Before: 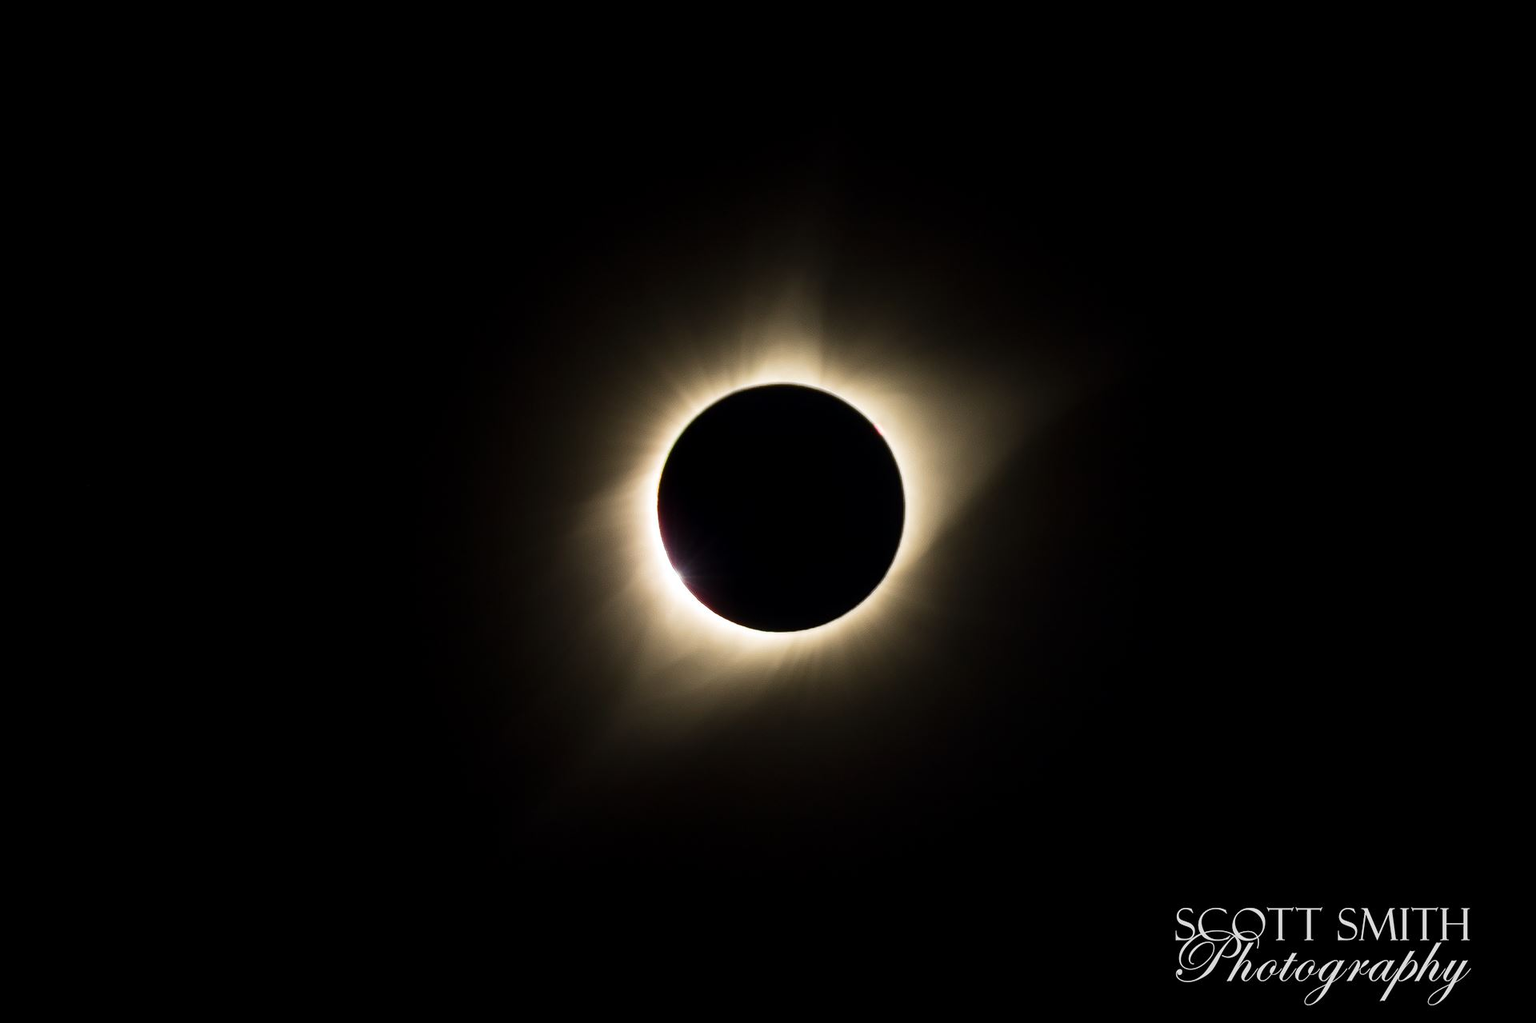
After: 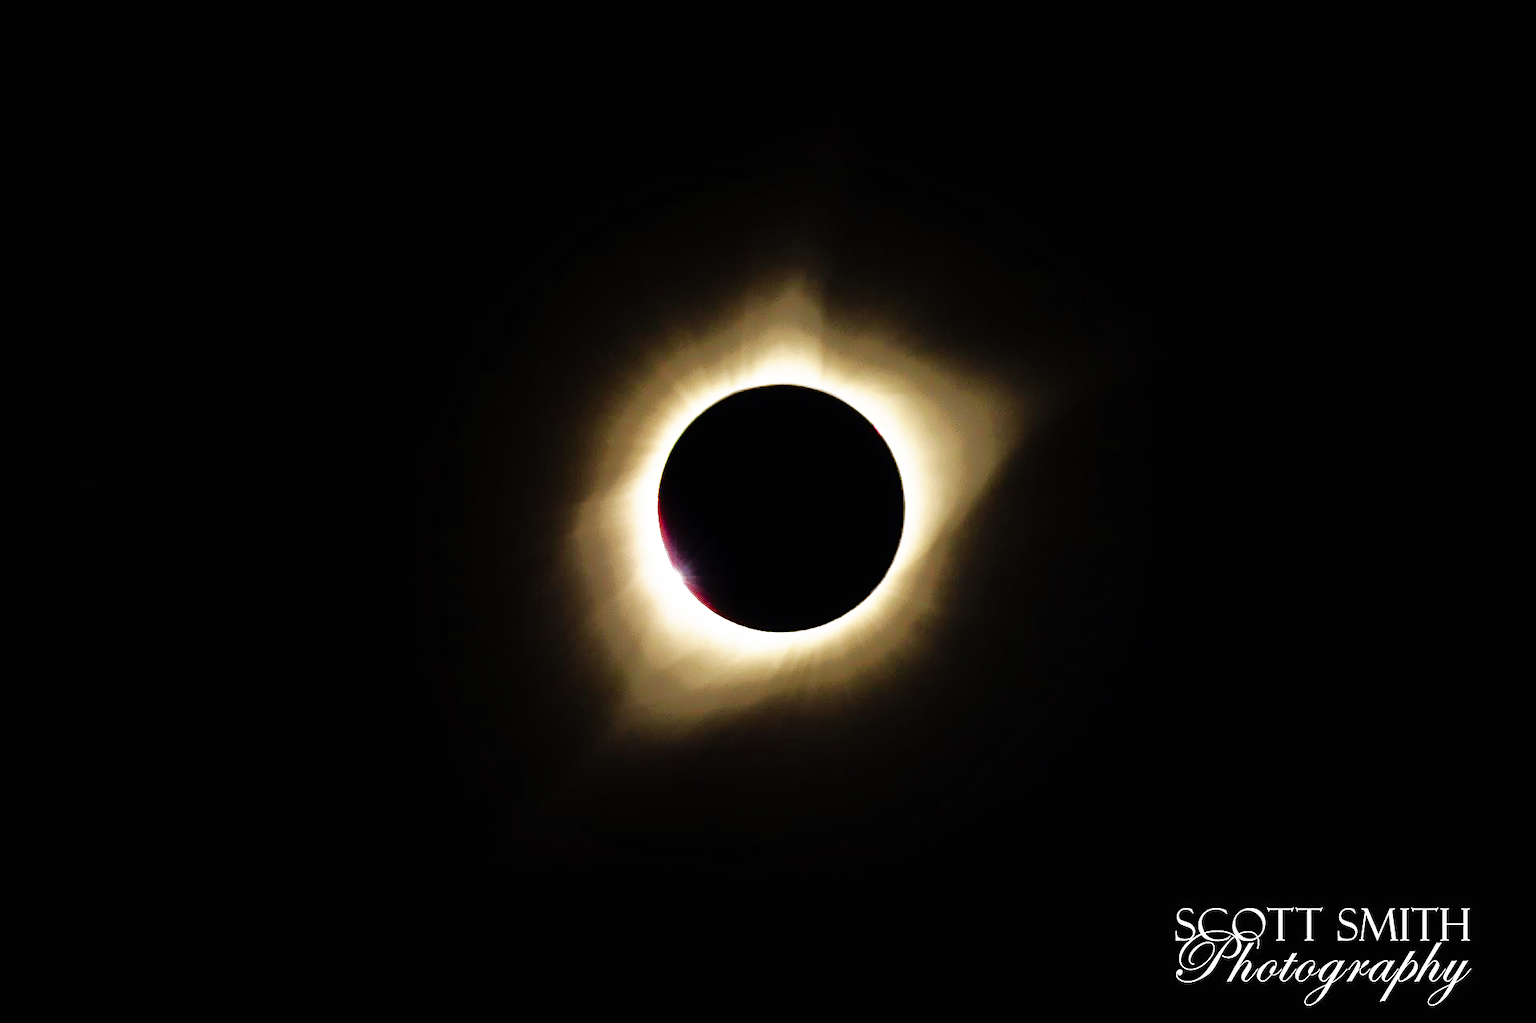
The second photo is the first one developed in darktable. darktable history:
base curve: curves: ch0 [(0, 0) (0.007, 0.004) (0.027, 0.03) (0.046, 0.07) (0.207, 0.54) (0.442, 0.872) (0.673, 0.972) (1, 1)], preserve colors none
sharpen: on, module defaults
contrast equalizer: y [[0.6 ×6], [0.55 ×6], [0 ×6], [0 ×6], [0 ×6]], mix 0.142
shadows and highlights: on, module defaults
